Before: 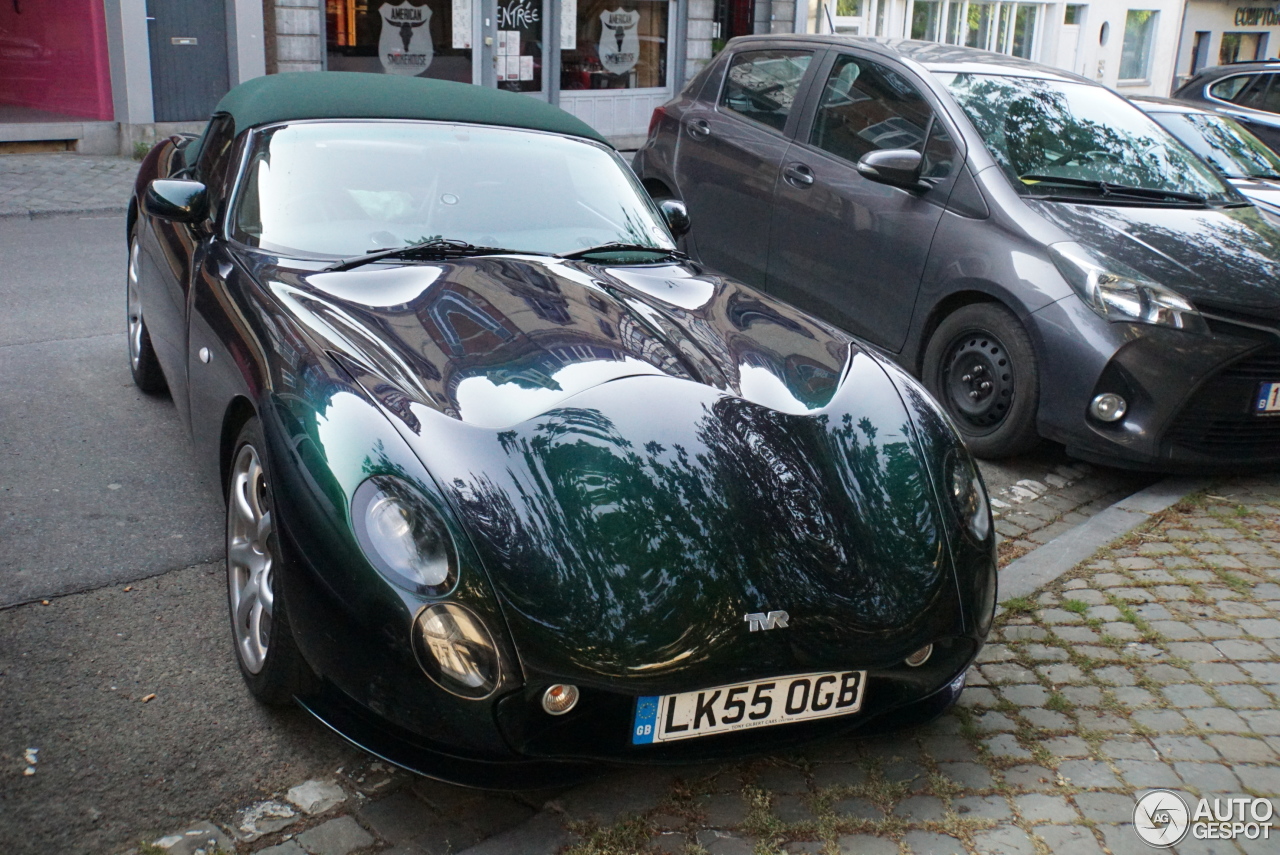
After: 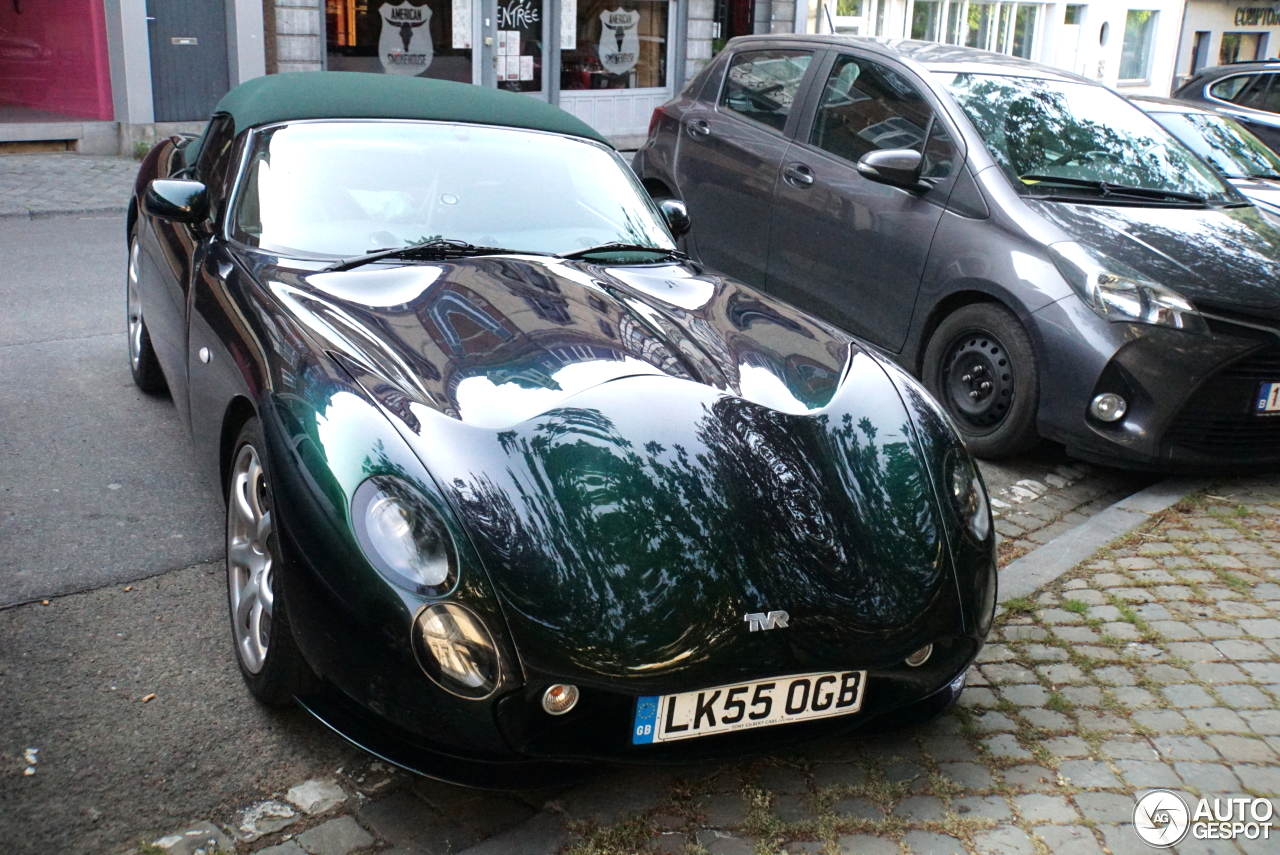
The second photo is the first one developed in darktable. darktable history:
tone equalizer: -8 EV -0.395 EV, -7 EV -0.381 EV, -6 EV -0.357 EV, -5 EV -0.262 EV, -3 EV 0.237 EV, -2 EV 0.362 EV, -1 EV 0.368 EV, +0 EV 0.439 EV
